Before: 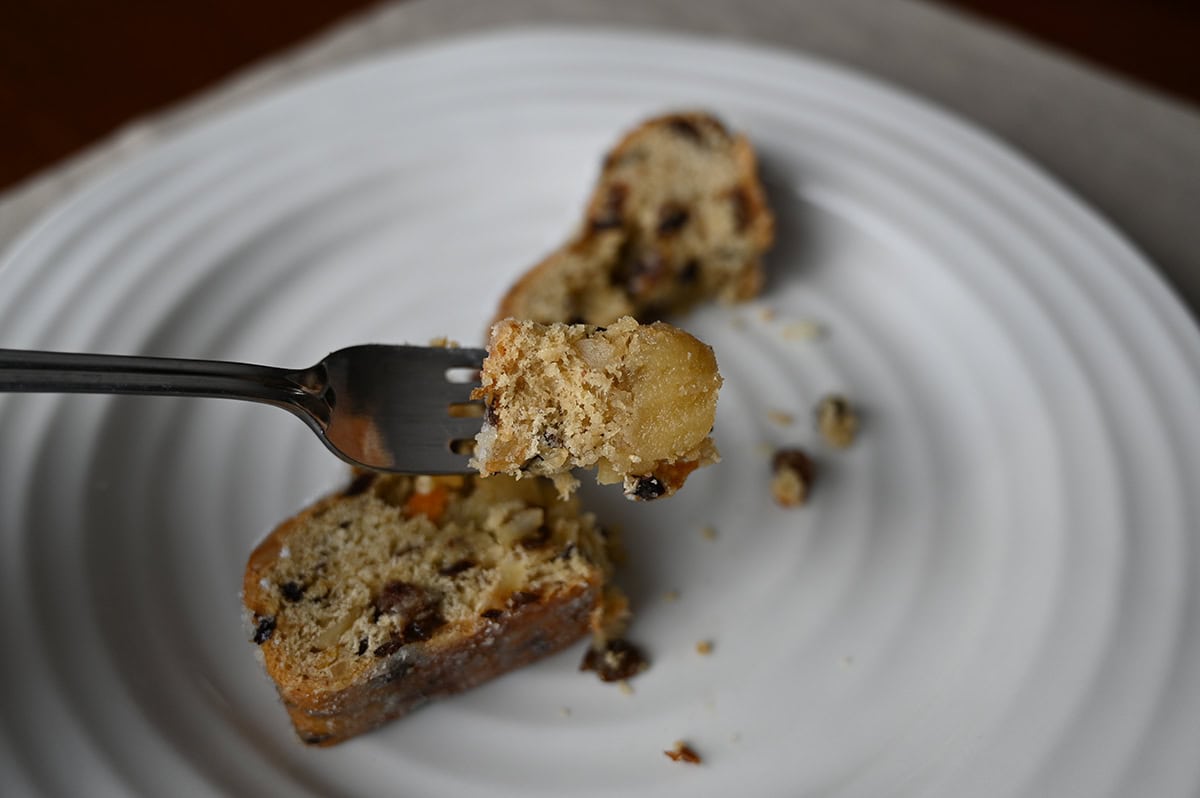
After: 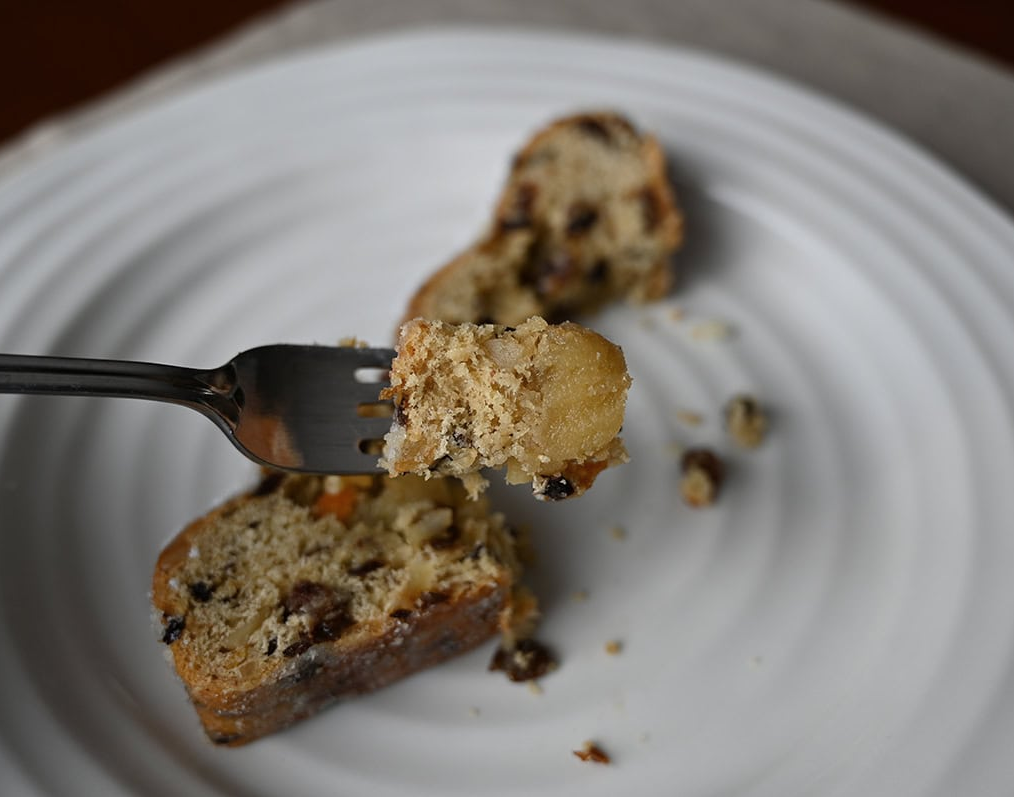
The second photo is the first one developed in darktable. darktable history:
contrast brightness saturation: contrast 0.007, saturation -0.046
crop: left 7.597%, right 7.834%
